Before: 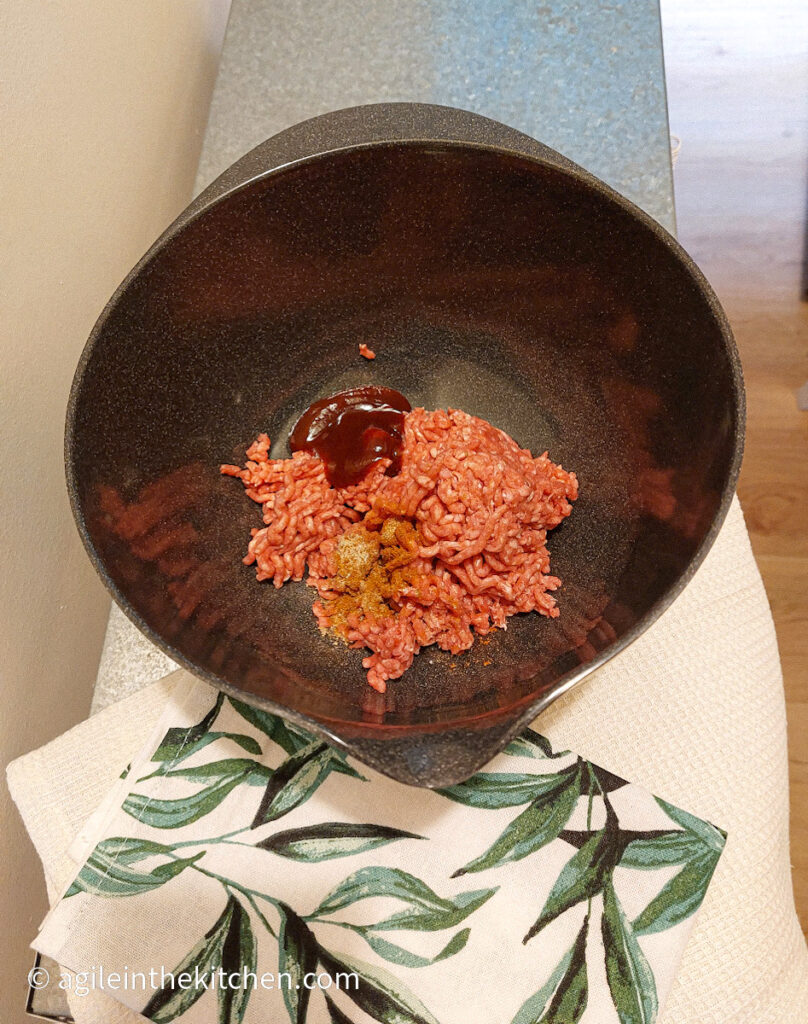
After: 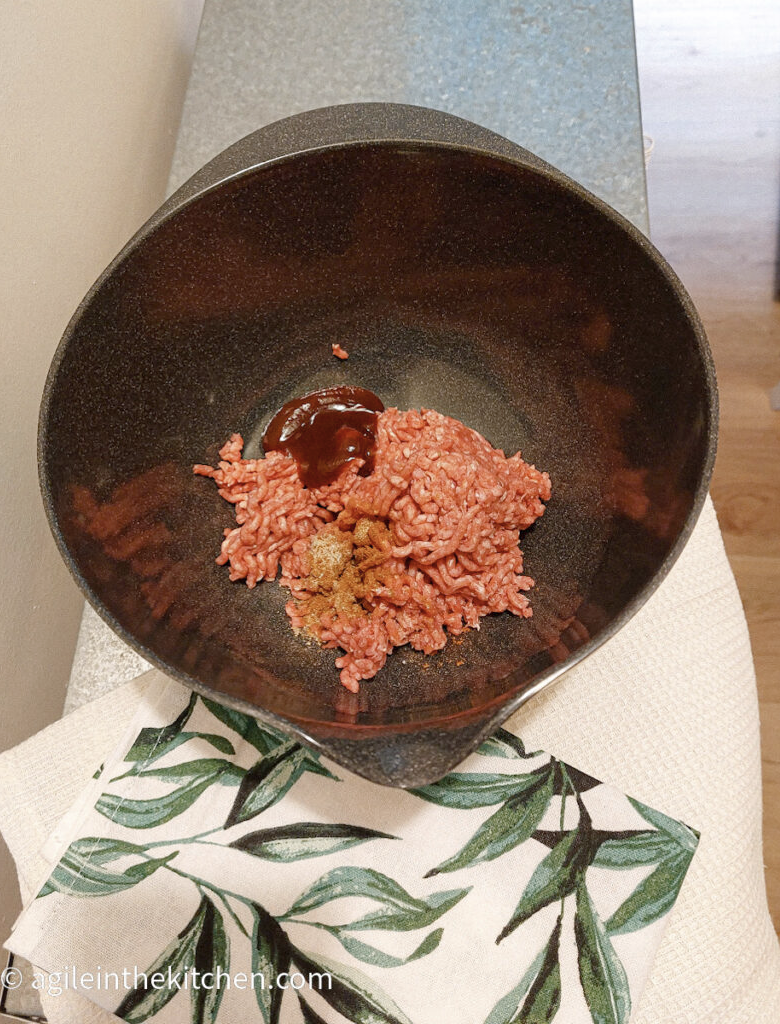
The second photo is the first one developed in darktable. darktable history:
color balance rgb: shadows lift › chroma 2.05%, shadows lift › hue 221.65°, power › hue 62.36°, perceptual saturation grading › global saturation -0.023%, perceptual saturation grading › highlights -19.821%, perceptual saturation grading › shadows 20.333%, perceptual brilliance grading › global brilliance 2.754%, perceptual brilliance grading › highlights -3.033%, perceptual brilliance grading › shadows 2.793%, global vibrance 10.779%
crop and rotate: left 3.393%
color correction: highlights b* -0.023, saturation 0.801
